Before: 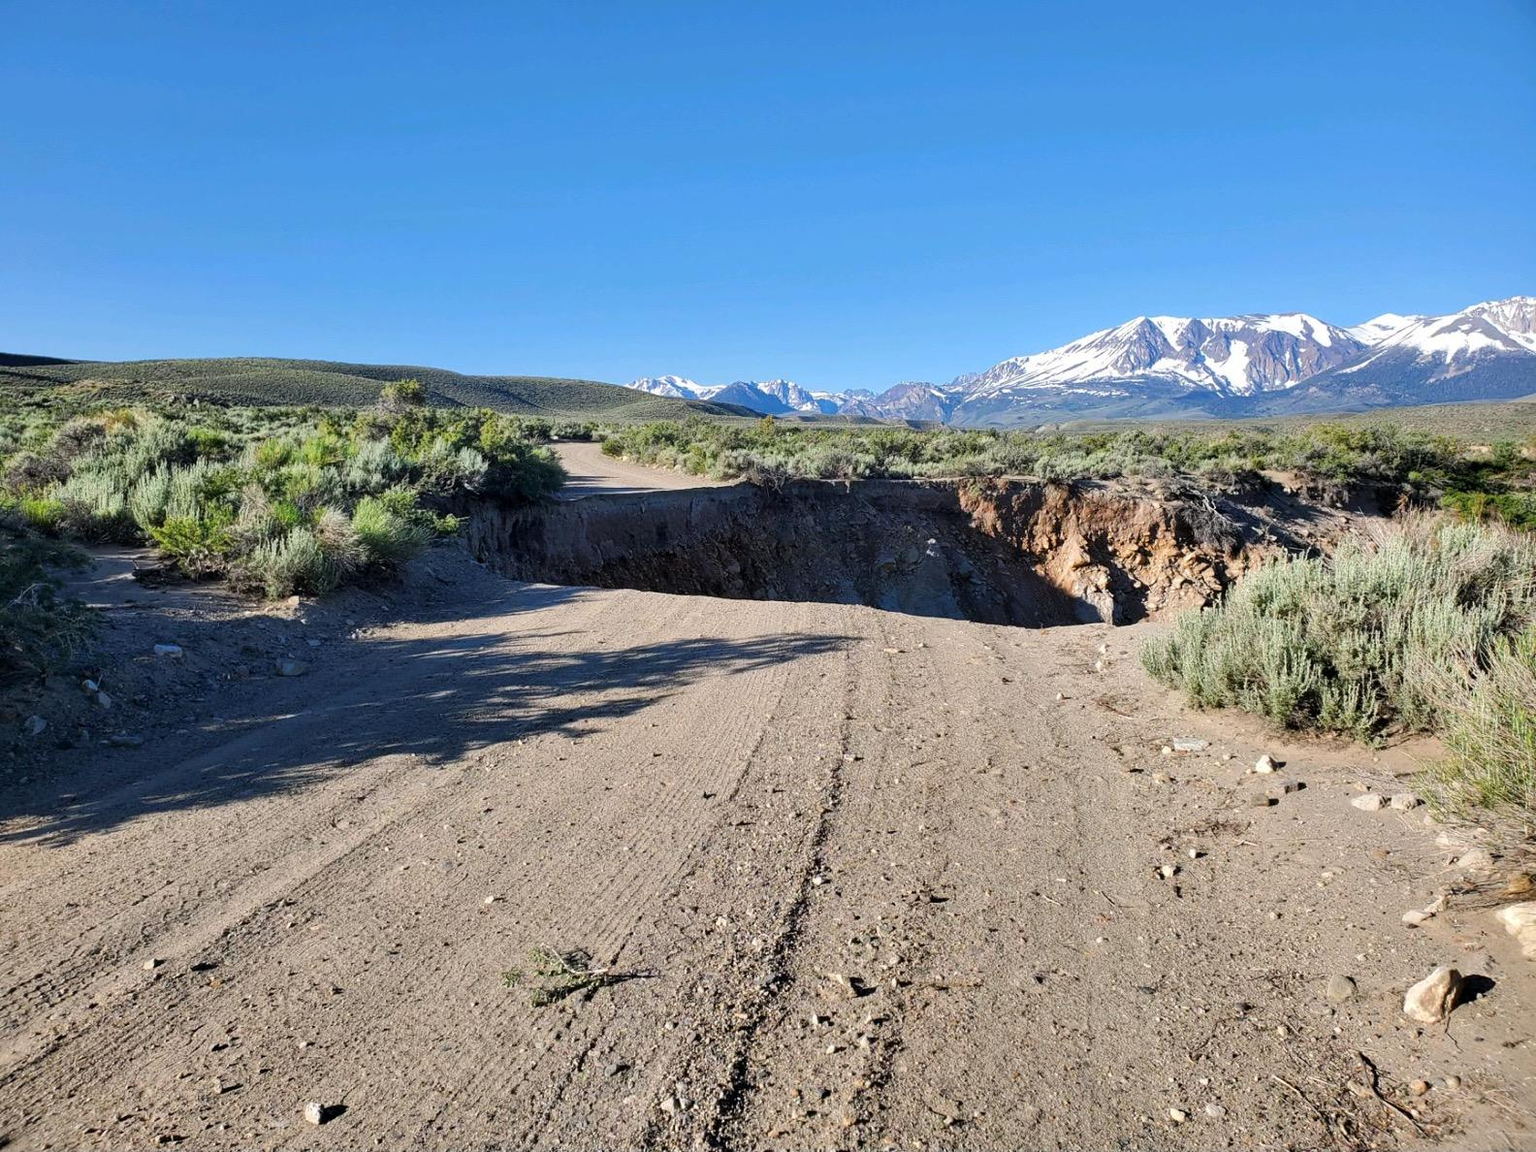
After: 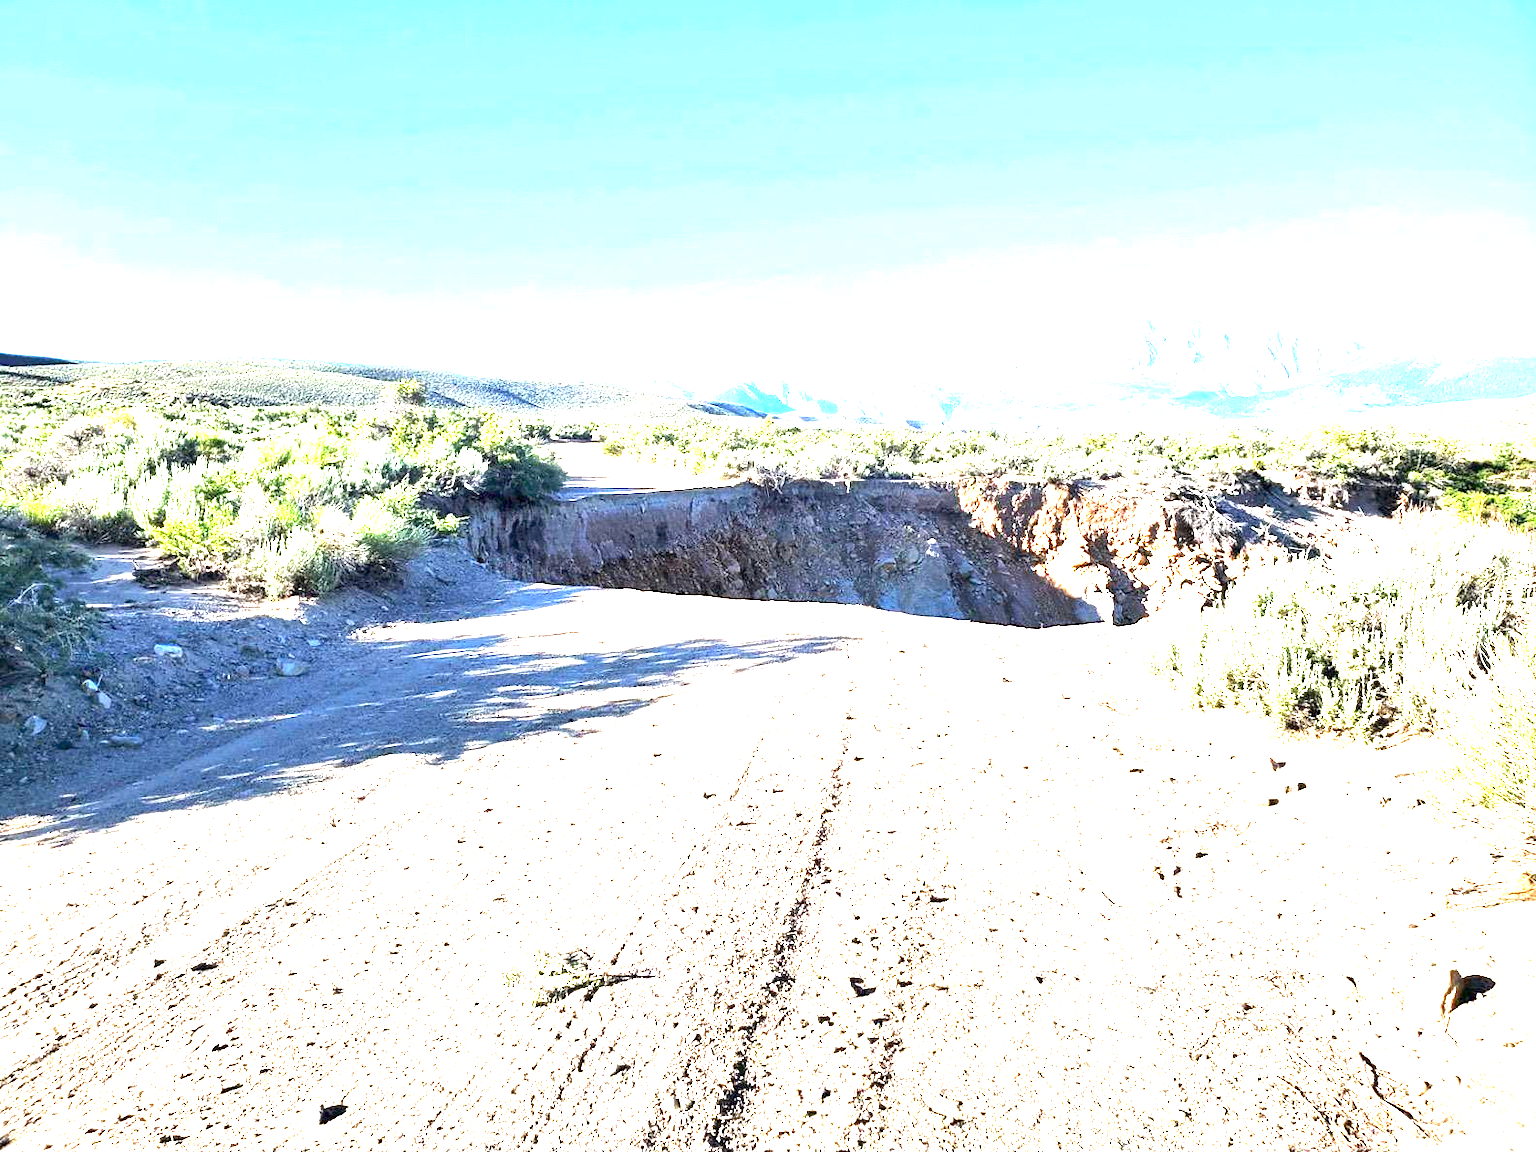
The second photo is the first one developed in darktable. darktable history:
exposure: exposure 2.988 EV, compensate exposure bias true, compensate highlight preservation false
